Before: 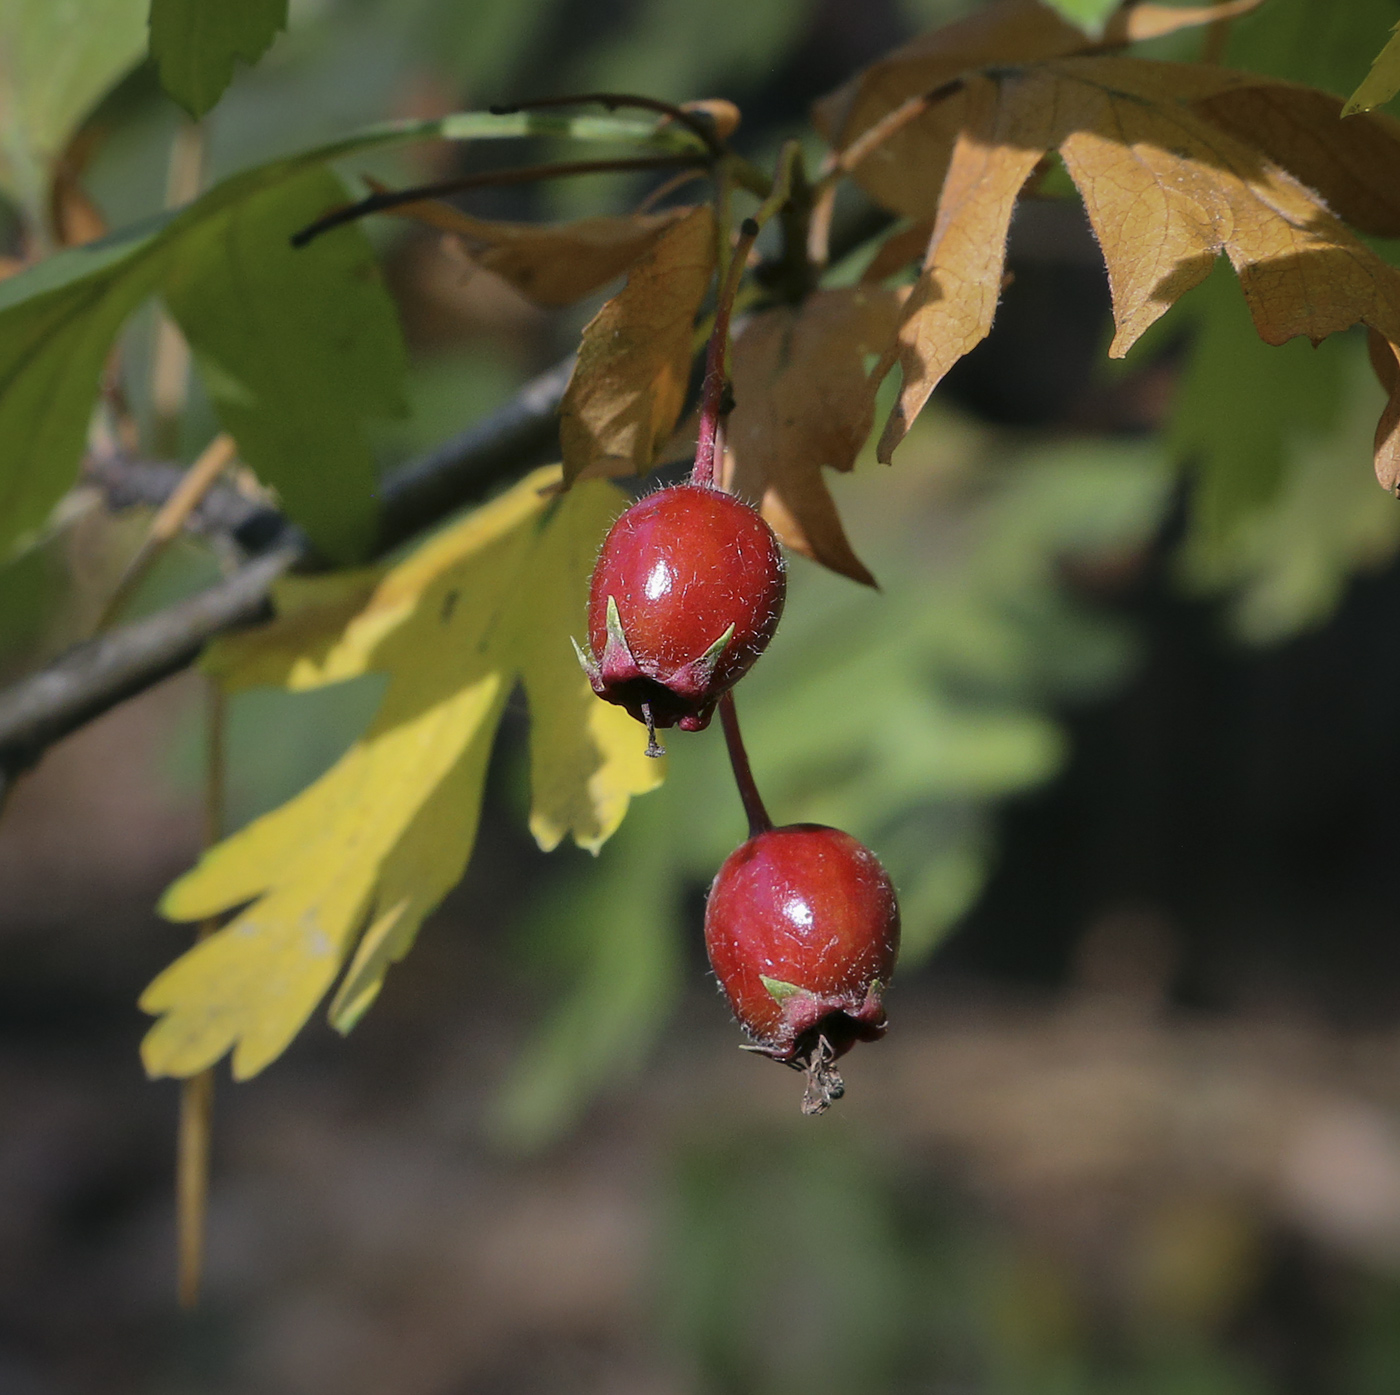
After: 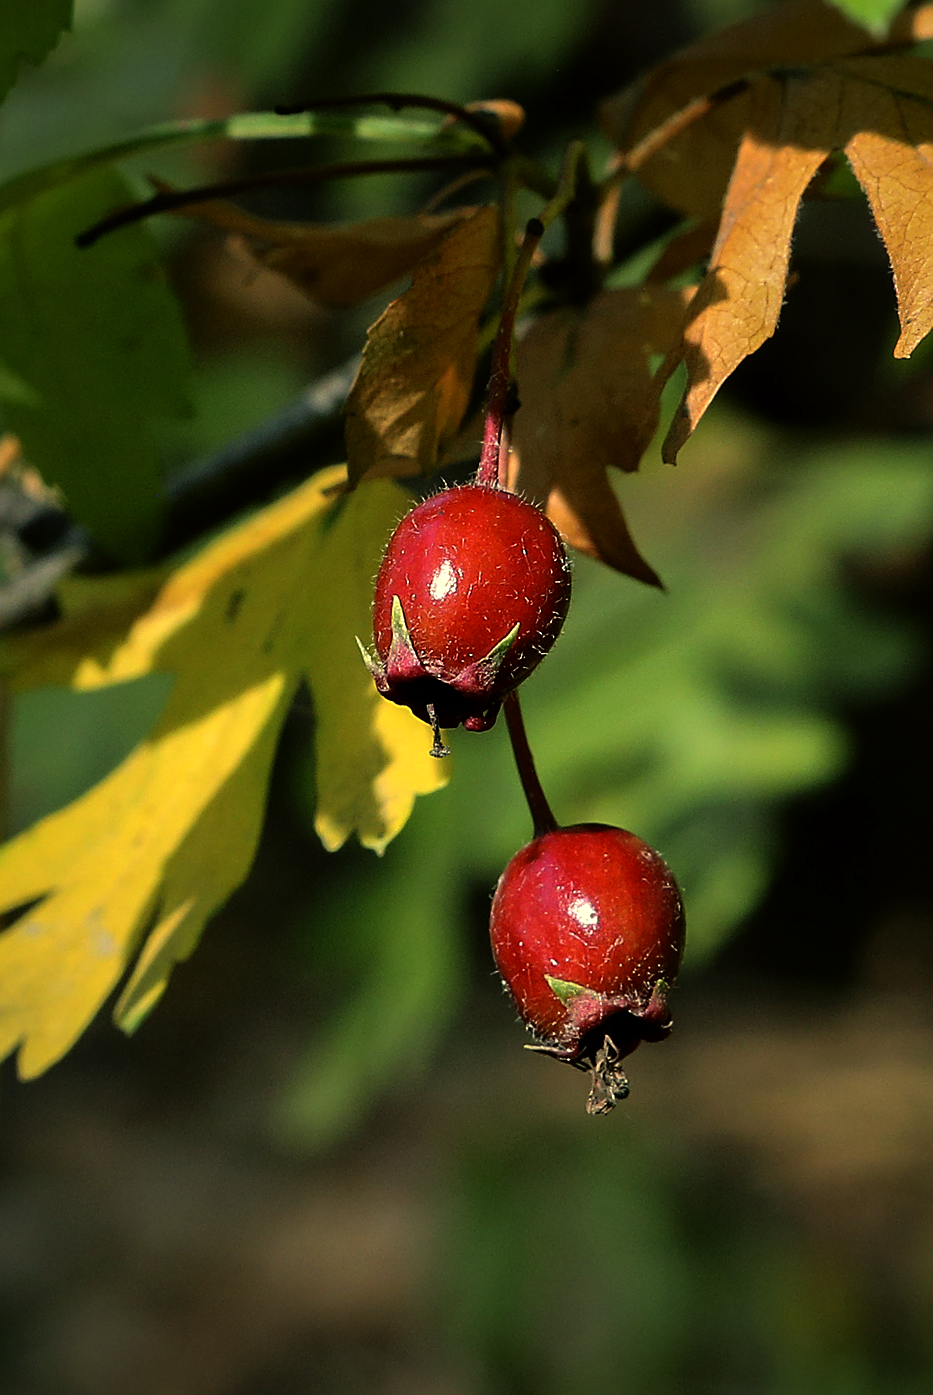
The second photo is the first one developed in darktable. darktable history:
sharpen: amount 0.478
color balance: mode lift, gamma, gain (sRGB), lift [1.014, 0.966, 0.918, 0.87], gamma [0.86, 0.734, 0.918, 0.976], gain [1.063, 1.13, 1.063, 0.86]
crop: left 15.419%, right 17.914%
